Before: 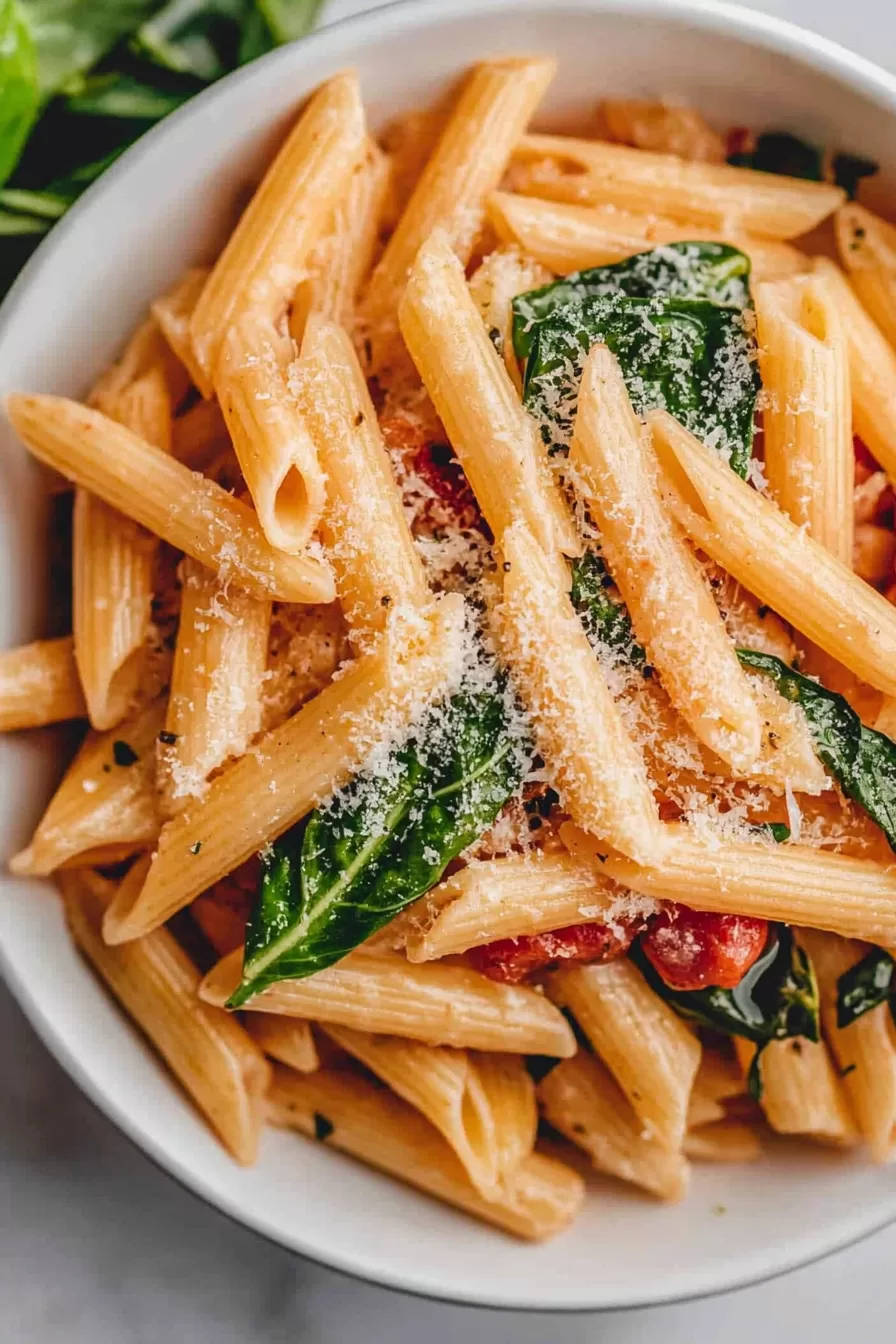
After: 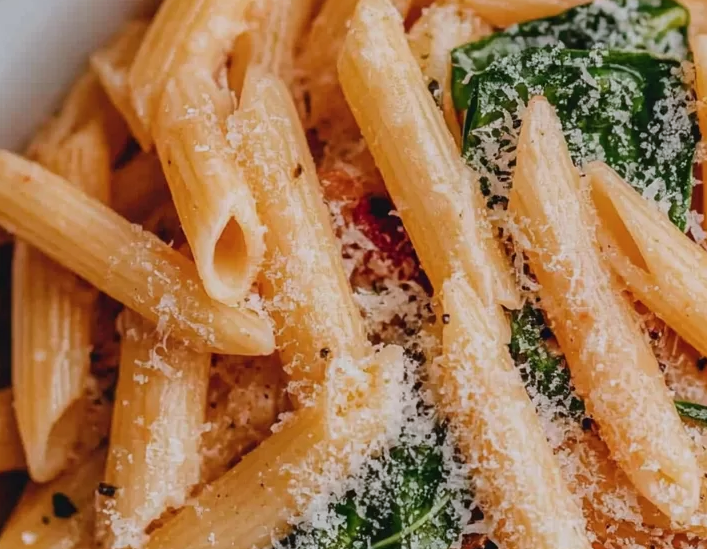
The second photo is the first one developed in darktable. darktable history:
color correction: highlights a* -0.086, highlights b* -5.58, shadows a* -0.134, shadows b* -0.099
exposure: exposure -0.45 EV, compensate exposure bias true, compensate highlight preservation false
crop: left 6.81%, top 18.491%, right 14.261%, bottom 40.611%
tone curve: color space Lab, independent channels, preserve colors none
